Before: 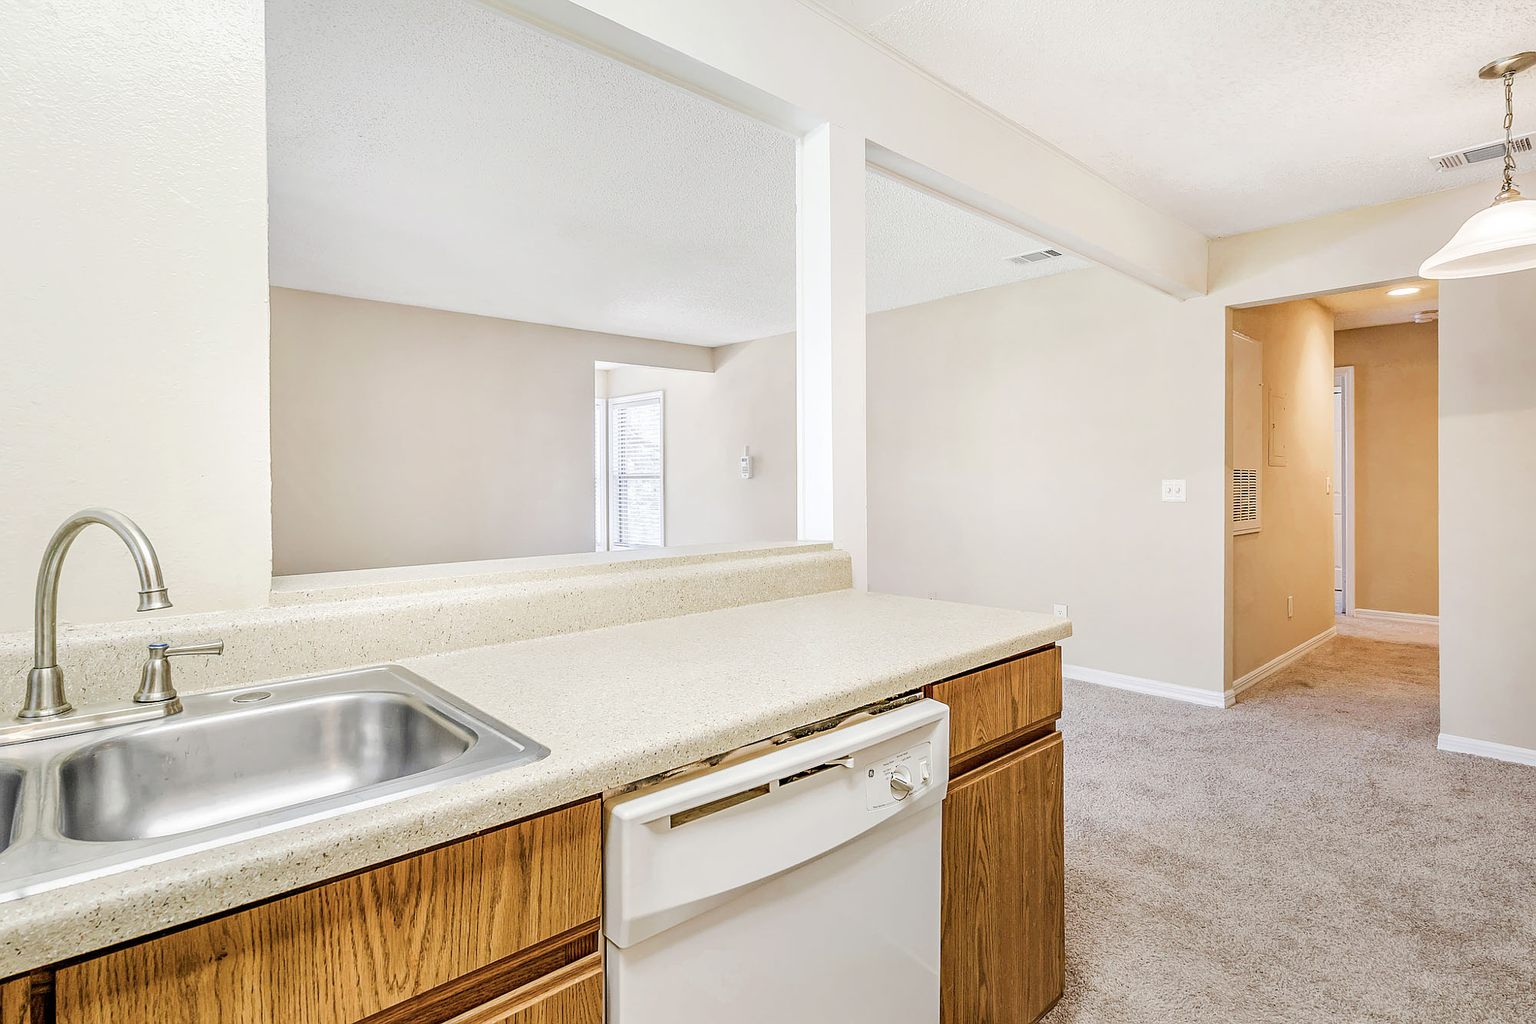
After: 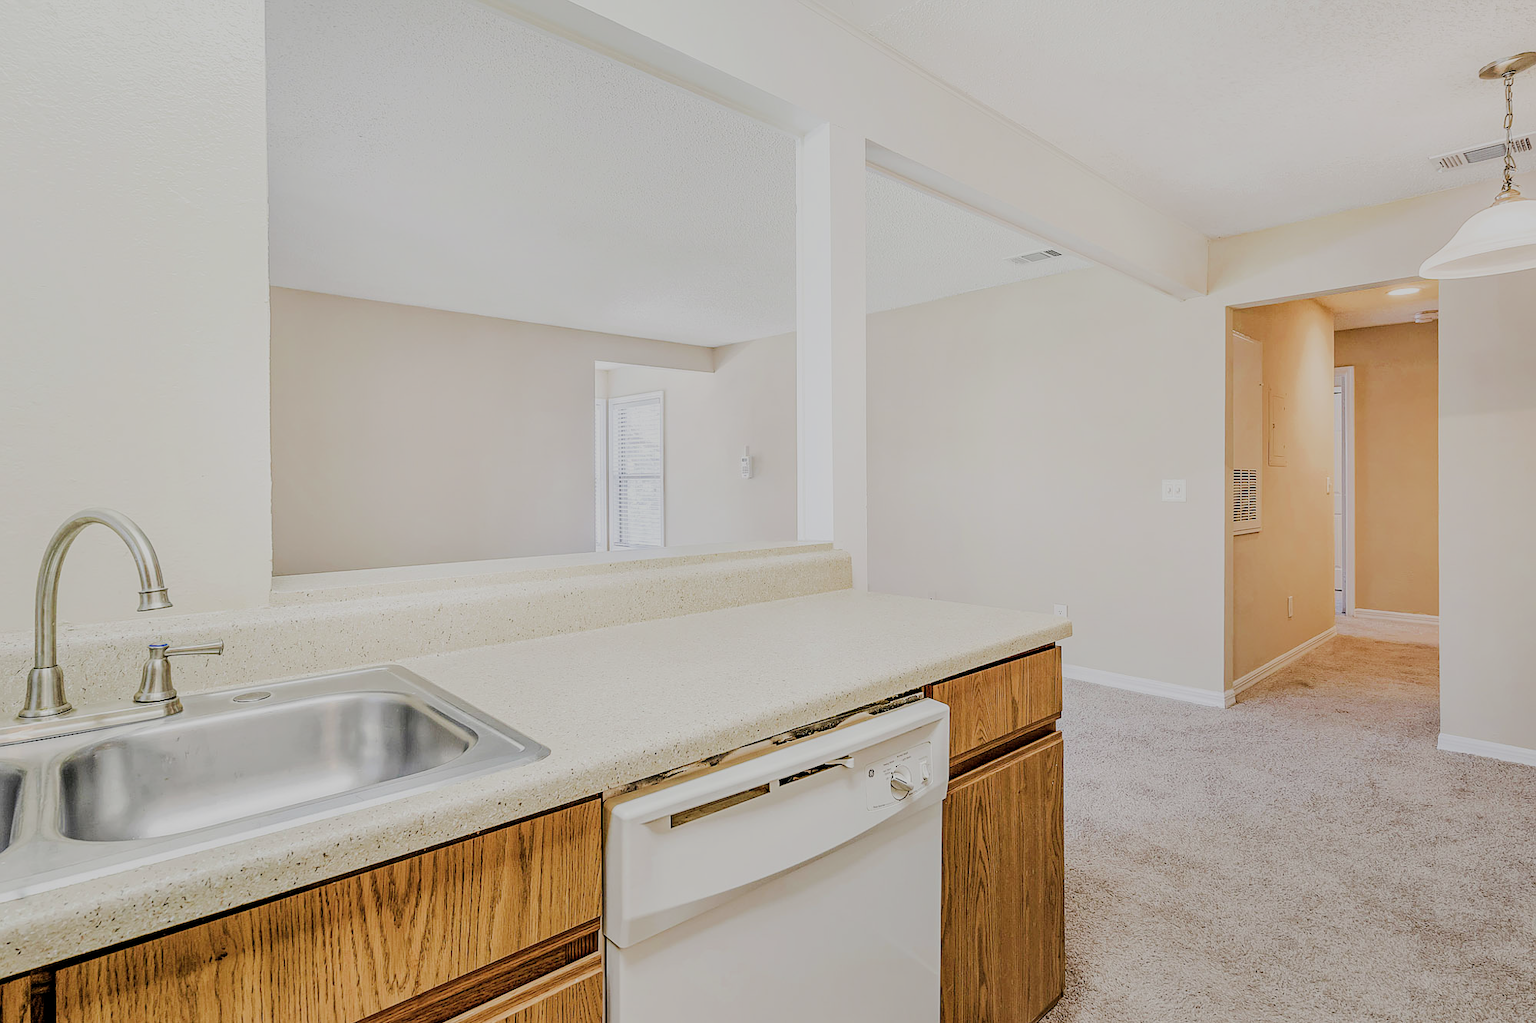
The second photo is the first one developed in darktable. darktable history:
tone equalizer: edges refinement/feathering 500, mask exposure compensation -1.57 EV, preserve details no
filmic rgb: middle gray luminance 29.97%, black relative exposure -8.94 EV, white relative exposure 6.98 EV, target black luminance 0%, hardness 2.92, latitude 2.28%, contrast 0.962, highlights saturation mix 4.12%, shadows ↔ highlights balance 12.21%
